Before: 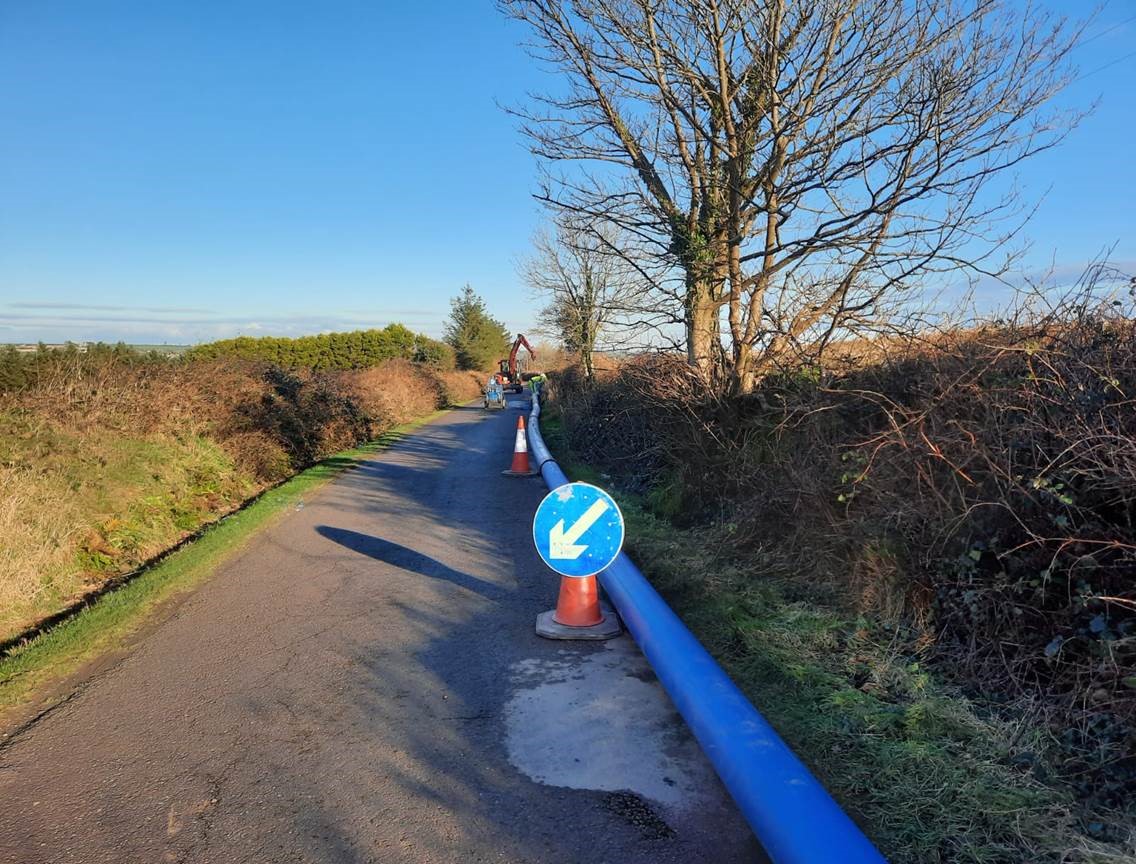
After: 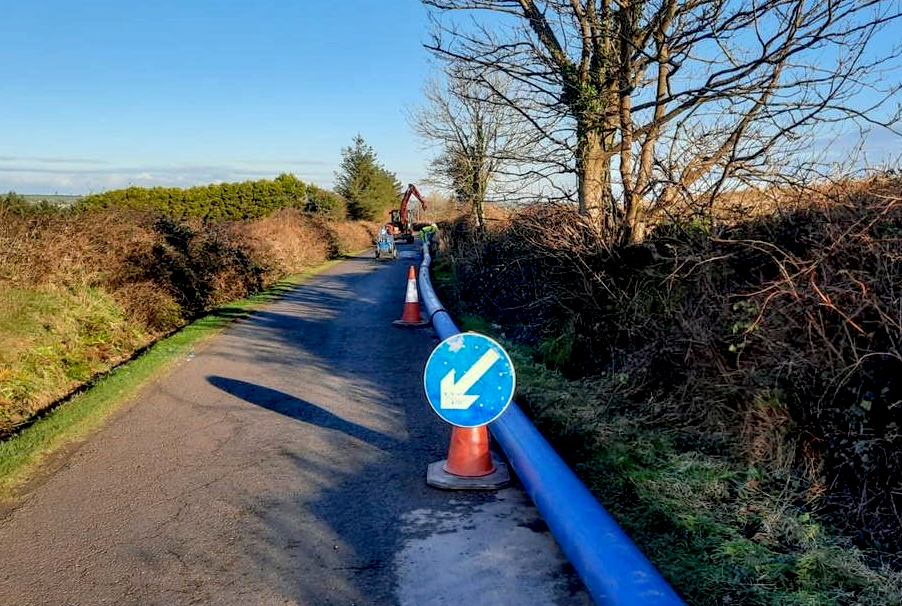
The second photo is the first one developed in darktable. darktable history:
exposure: black level correction 0.016, exposure -0.005 EV, compensate highlight preservation false
local contrast: detail 130%
crop: left 9.605%, top 17.412%, right 10.947%, bottom 12.387%
